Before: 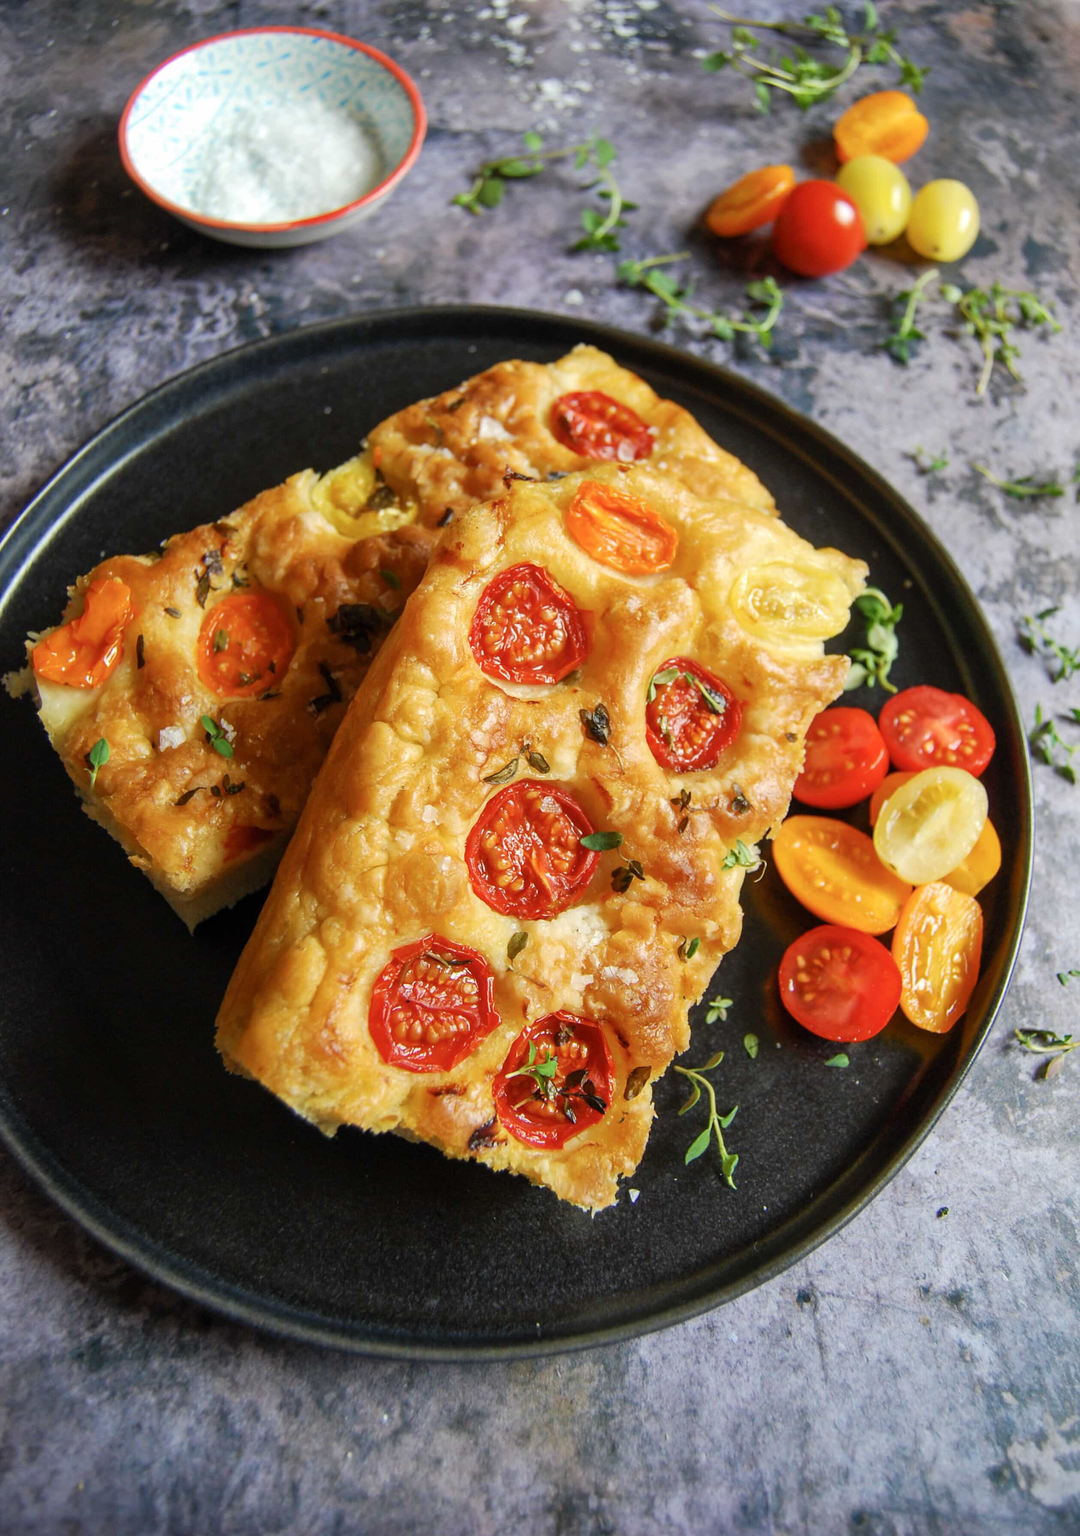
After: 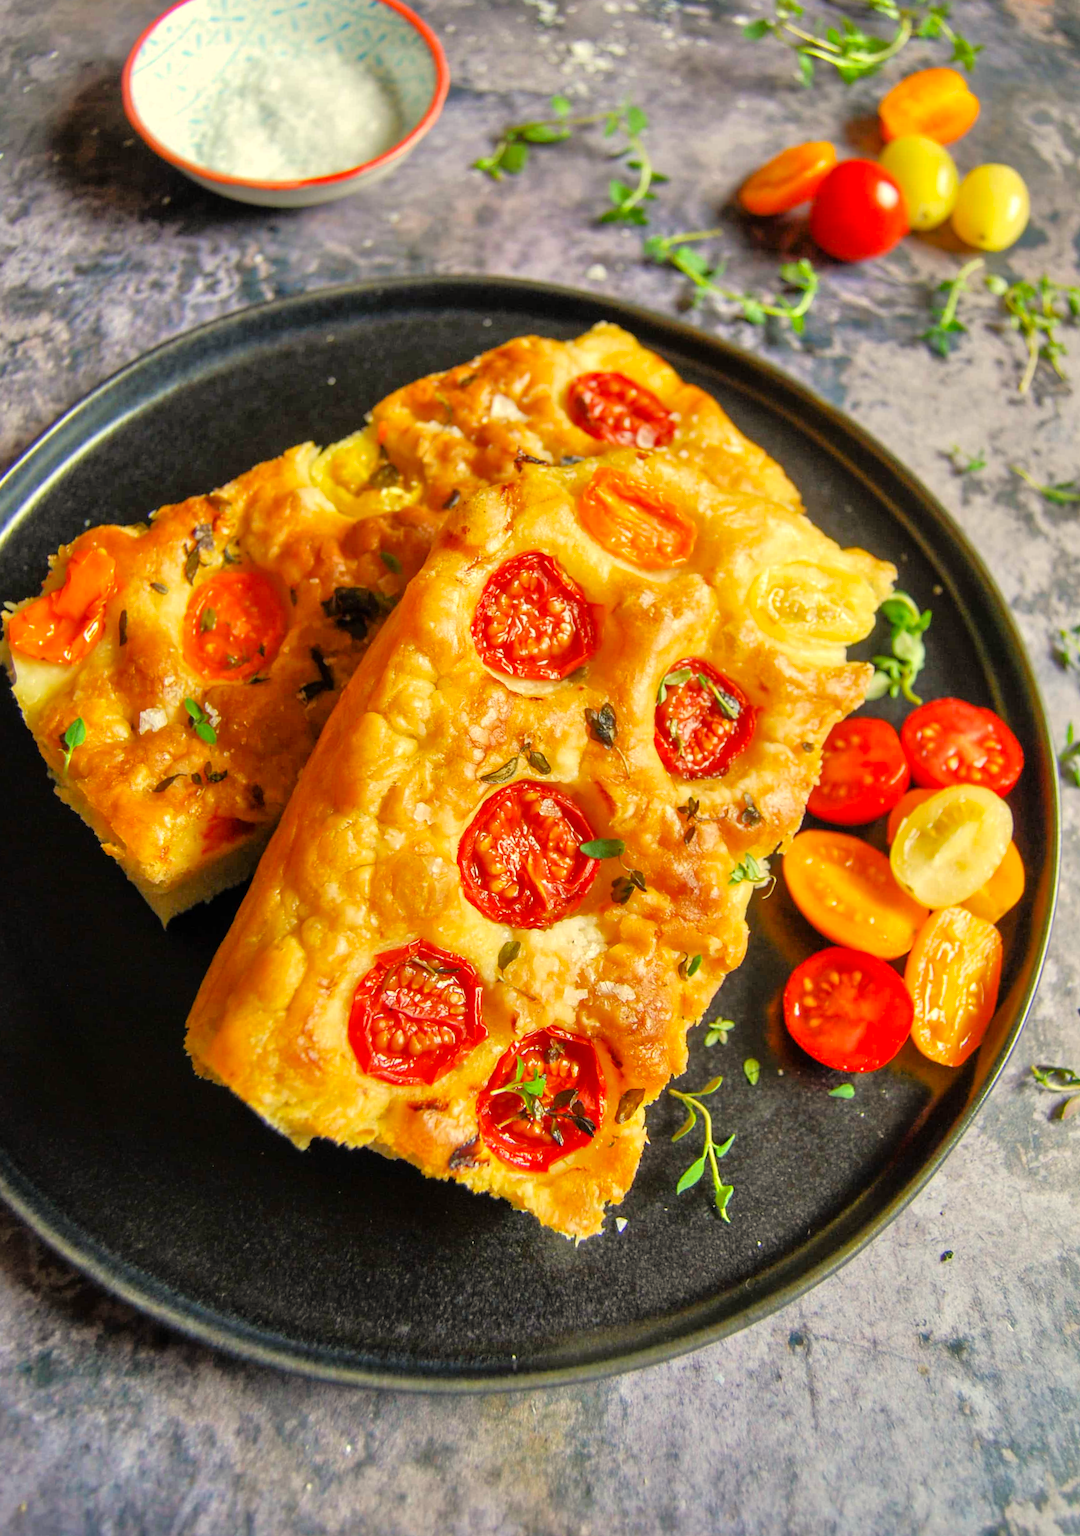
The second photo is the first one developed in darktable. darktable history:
crop and rotate: angle -2.38°
tone equalizer: -7 EV 0.15 EV, -6 EV 0.6 EV, -5 EV 1.15 EV, -4 EV 1.33 EV, -3 EV 1.15 EV, -2 EV 0.6 EV, -1 EV 0.15 EV, mask exposure compensation -0.5 EV
color correction: highlights a* 1.39, highlights b* 17.83
